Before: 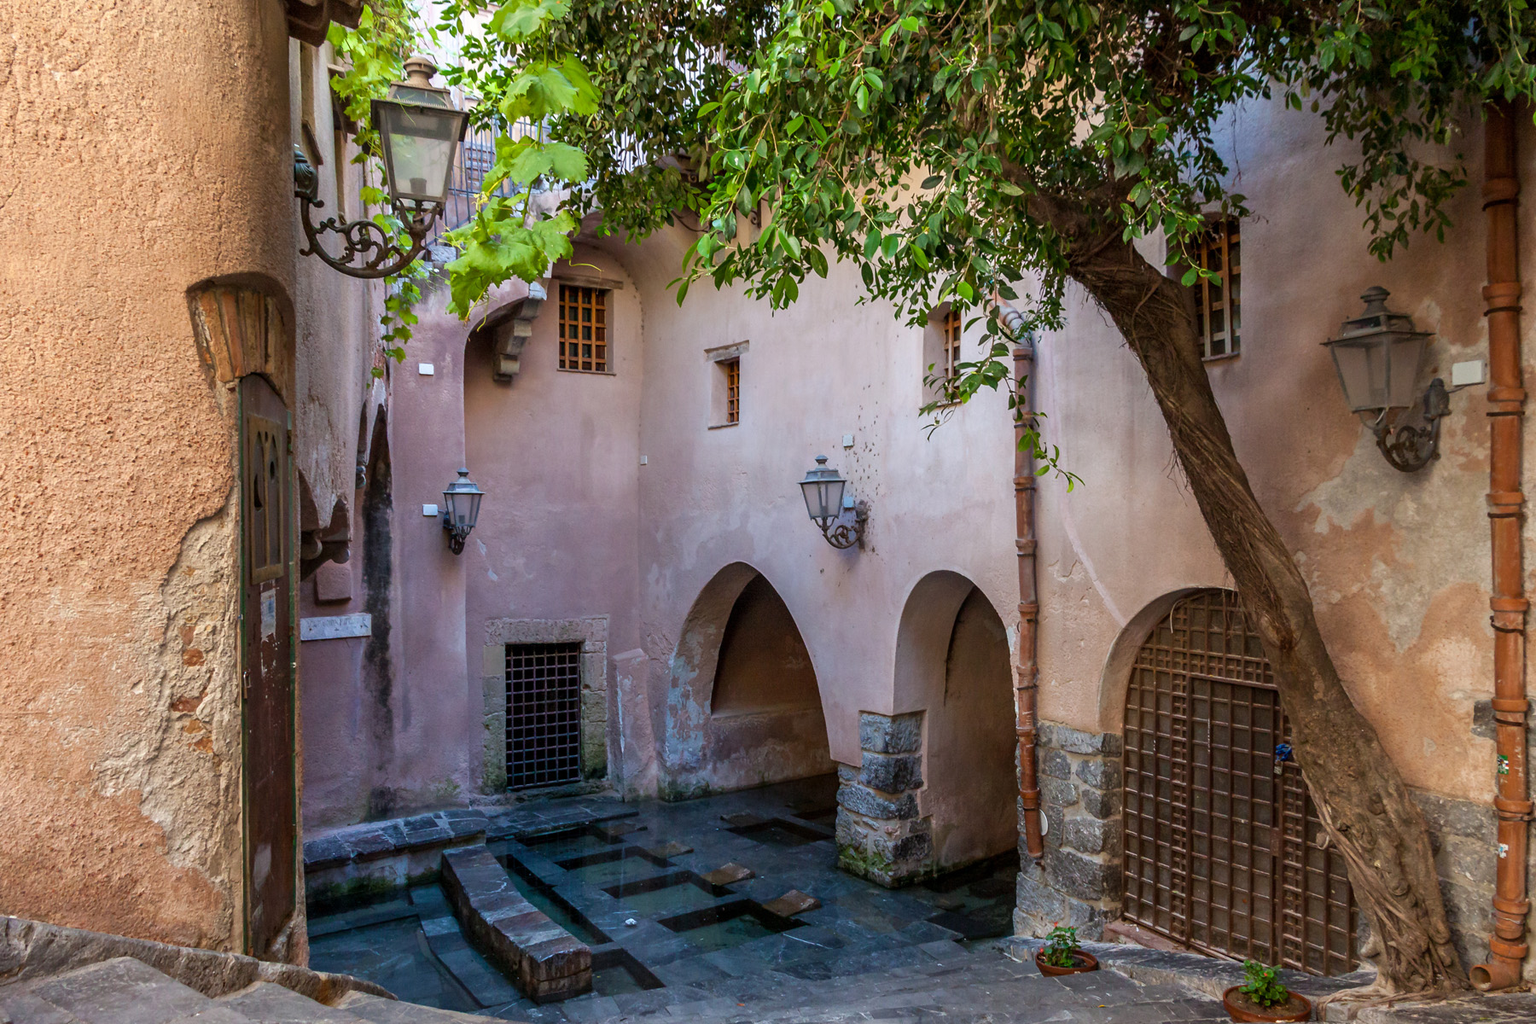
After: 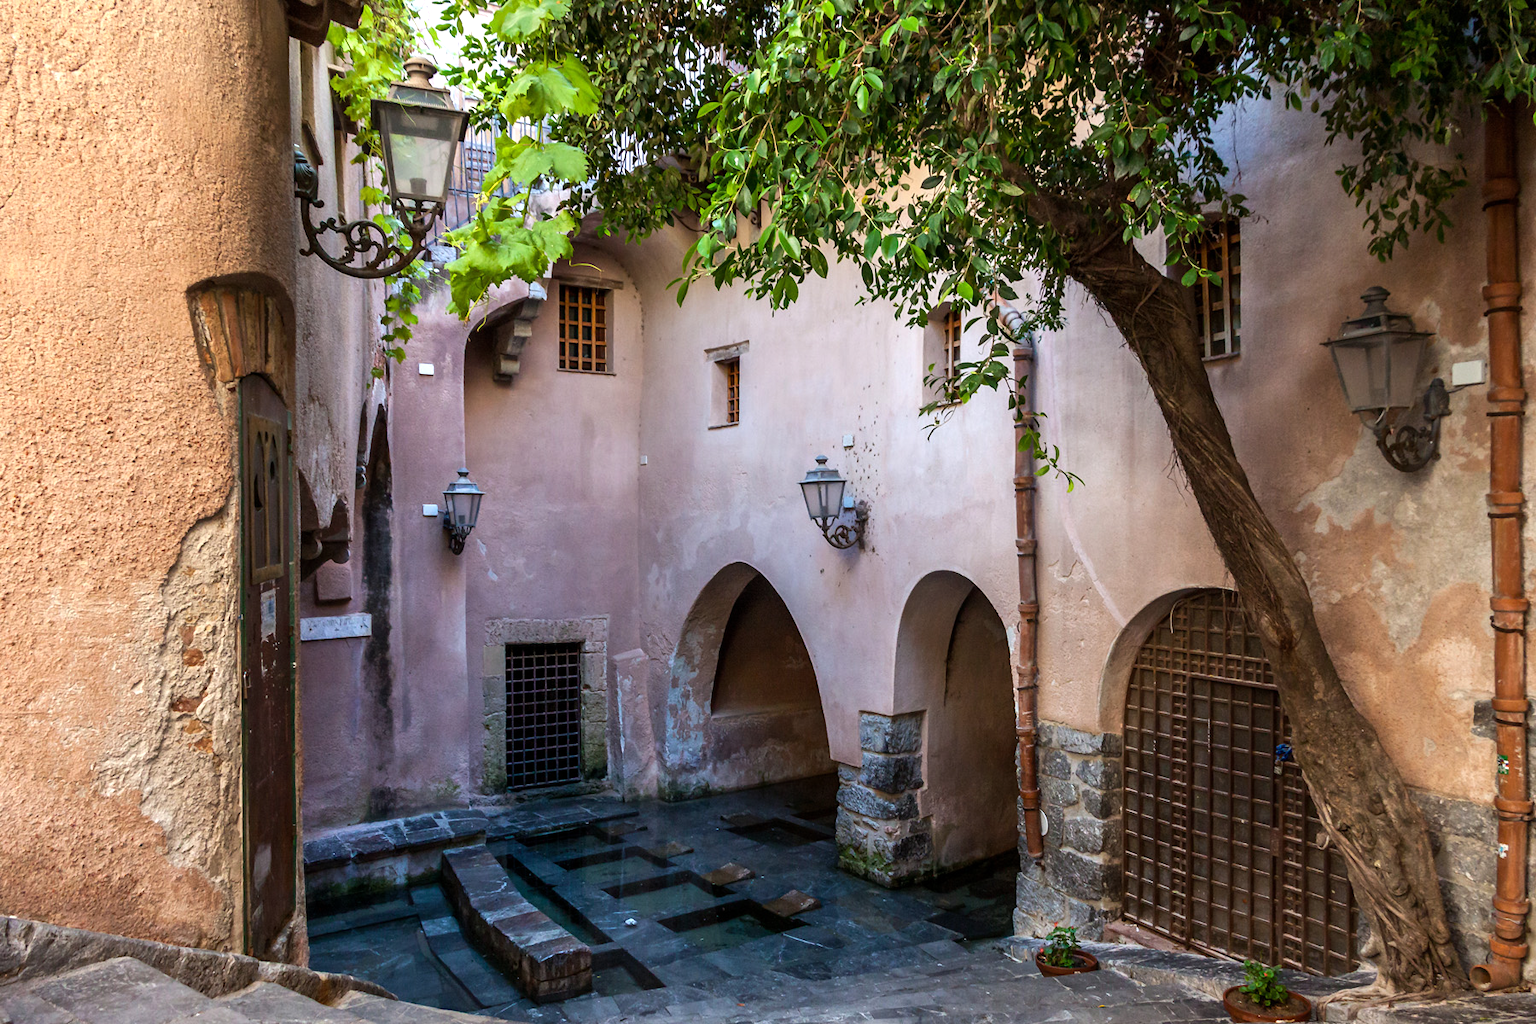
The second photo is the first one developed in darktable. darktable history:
tone equalizer: -8 EV -0.452 EV, -7 EV -0.414 EV, -6 EV -0.355 EV, -5 EV -0.23 EV, -3 EV 0.22 EV, -2 EV 0.363 EV, -1 EV 0.372 EV, +0 EV 0.396 EV, edges refinement/feathering 500, mask exposure compensation -1.57 EV, preserve details no
